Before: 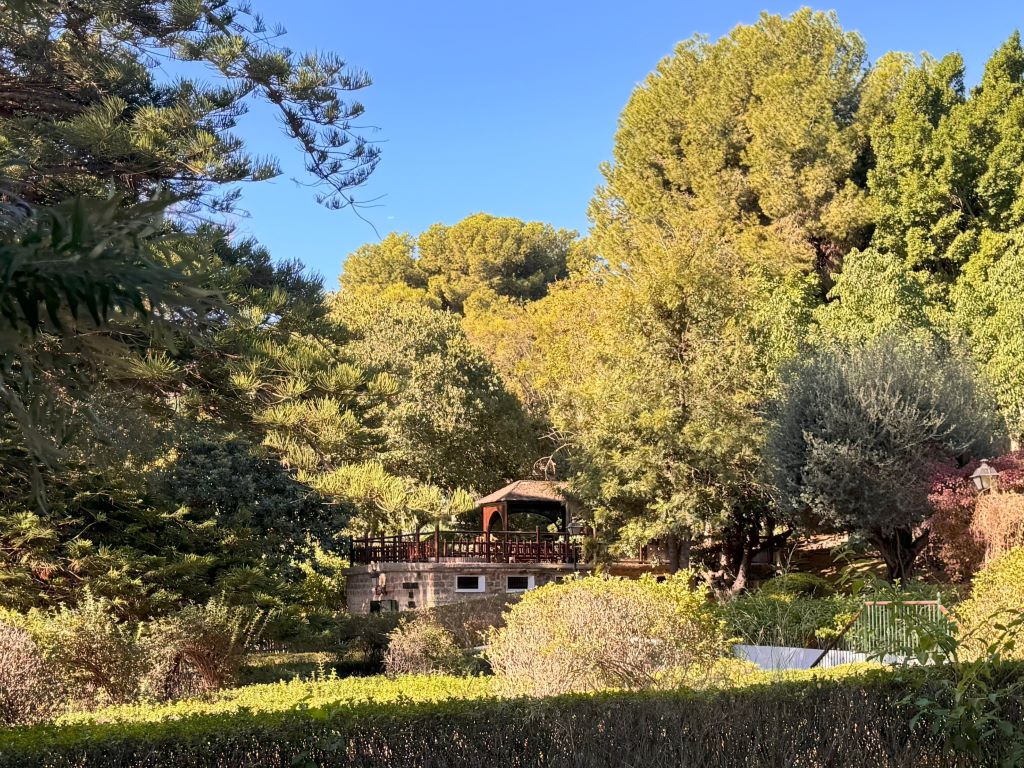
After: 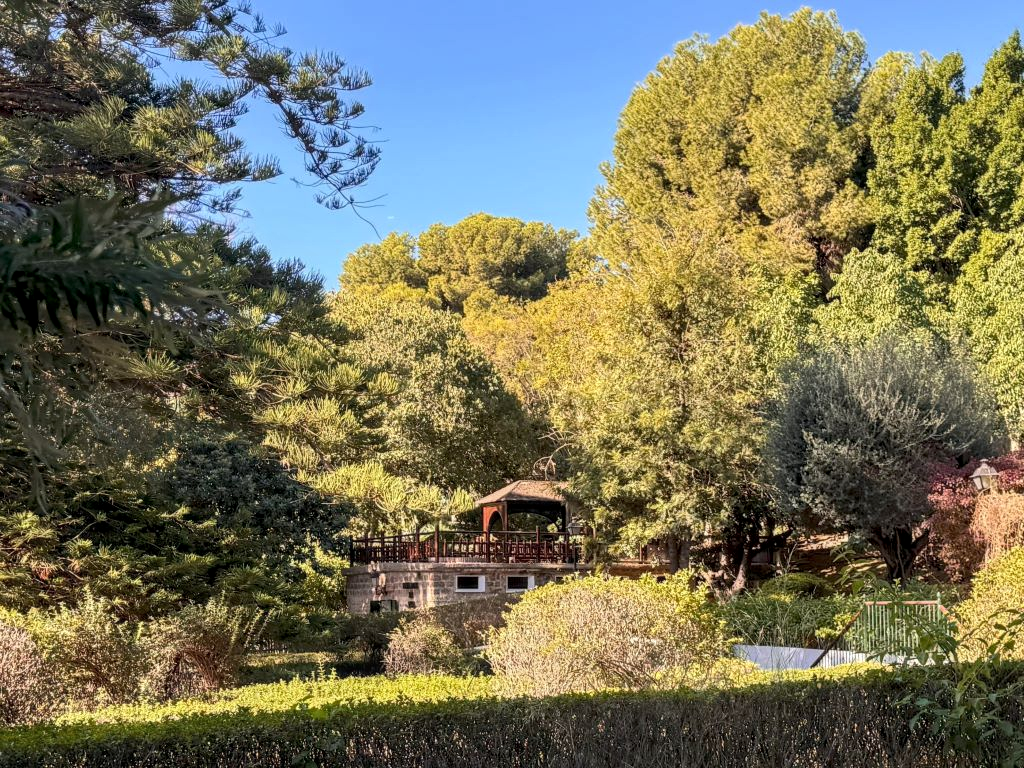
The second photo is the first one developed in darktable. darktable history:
white balance: emerald 1
local contrast: on, module defaults
